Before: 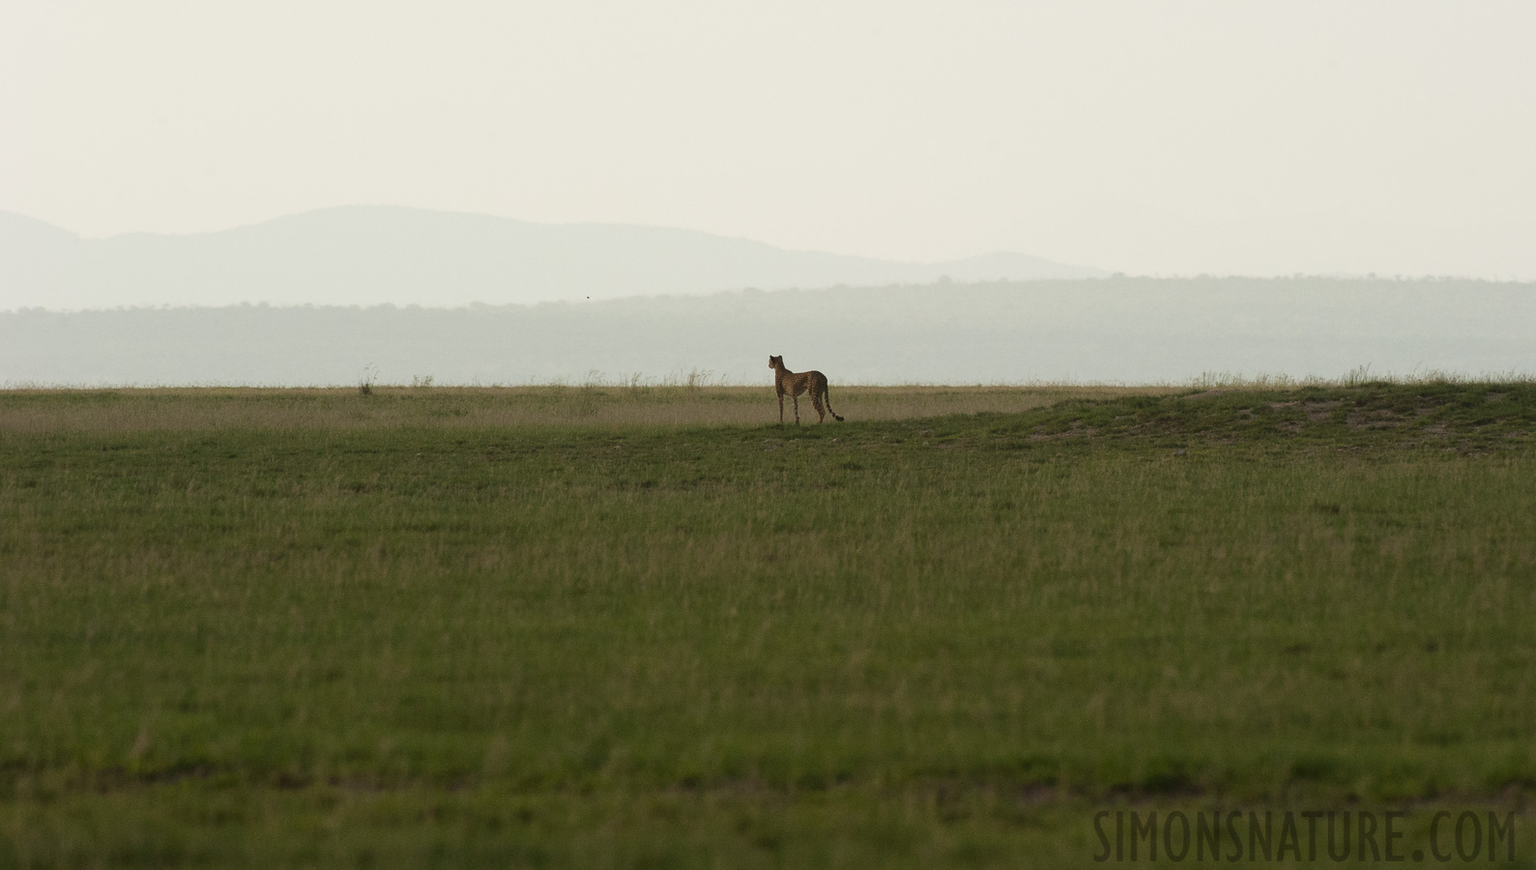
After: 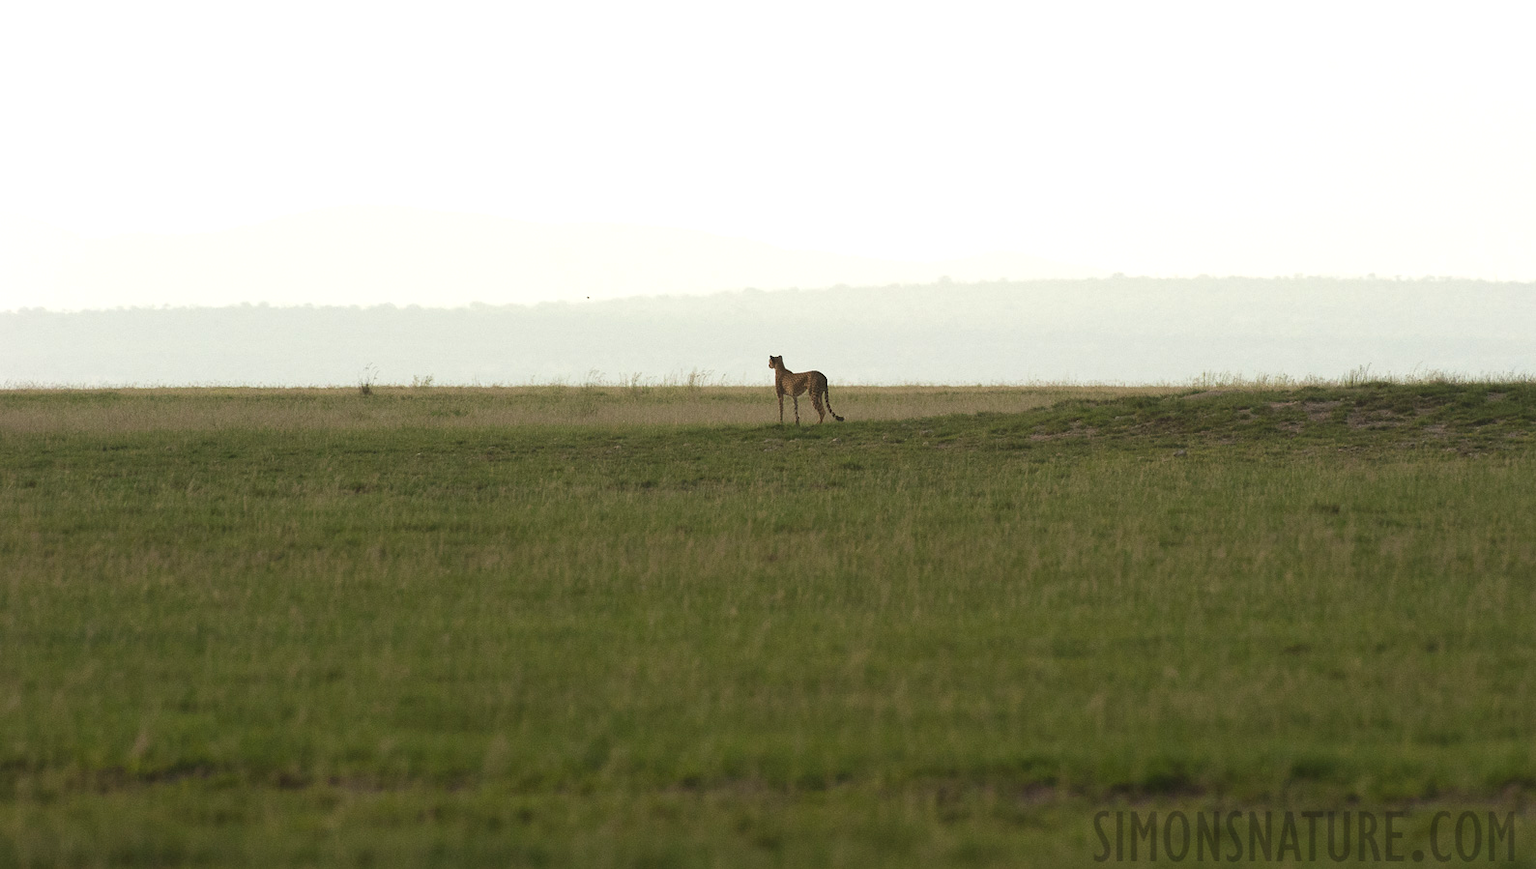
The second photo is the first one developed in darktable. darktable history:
exposure: black level correction -0.002, exposure 0.54 EV, compensate highlight preservation false
white balance: emerald 1
